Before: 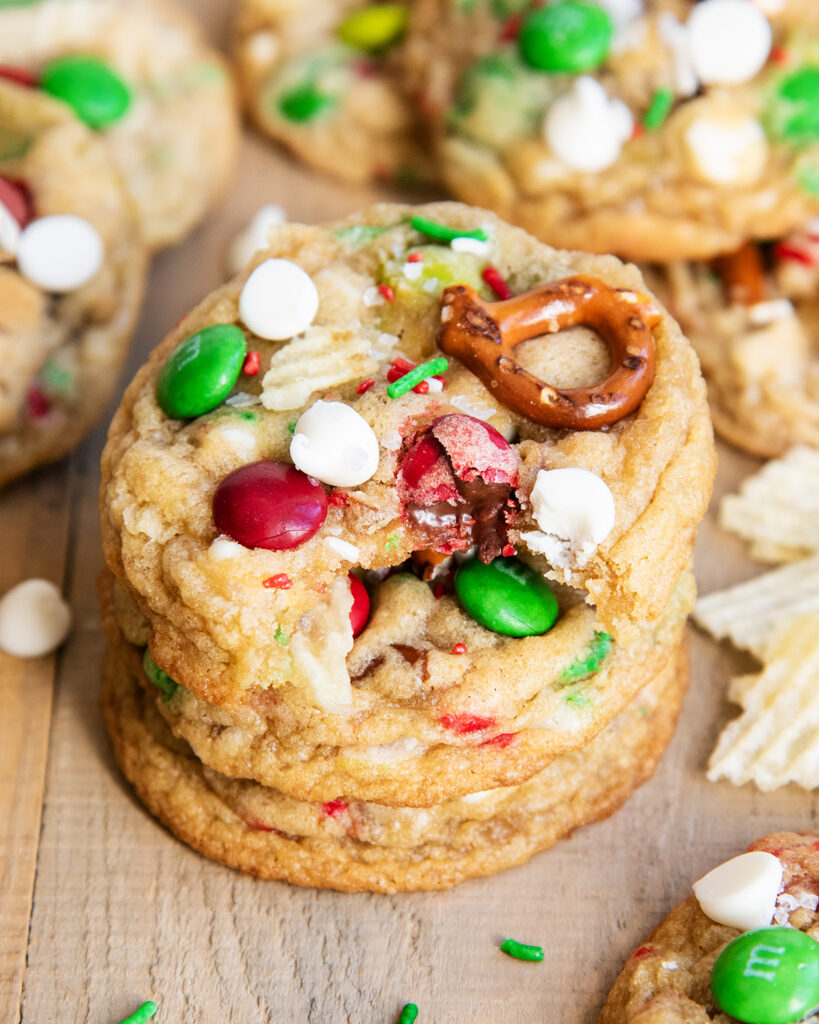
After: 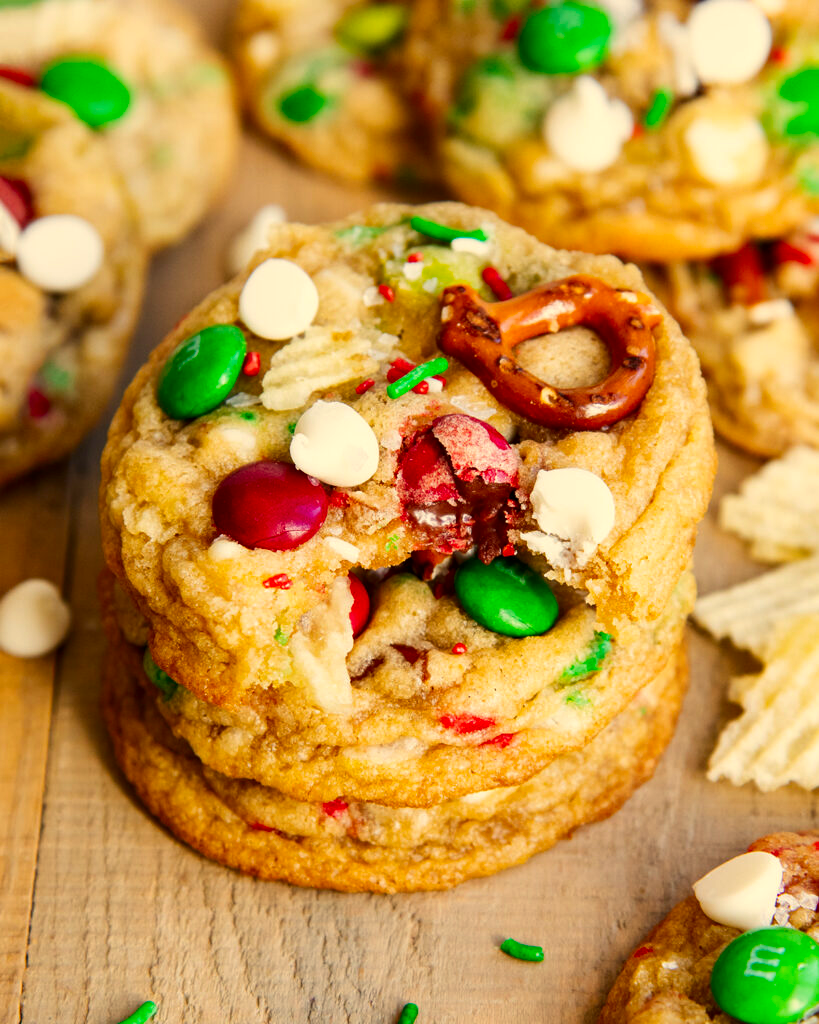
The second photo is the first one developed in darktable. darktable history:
color correction: highlights a* 2.72, highlights b* 22.8
contrast brightness saturation: contrast 0.07, brightness -0.13, saturation 0.06
